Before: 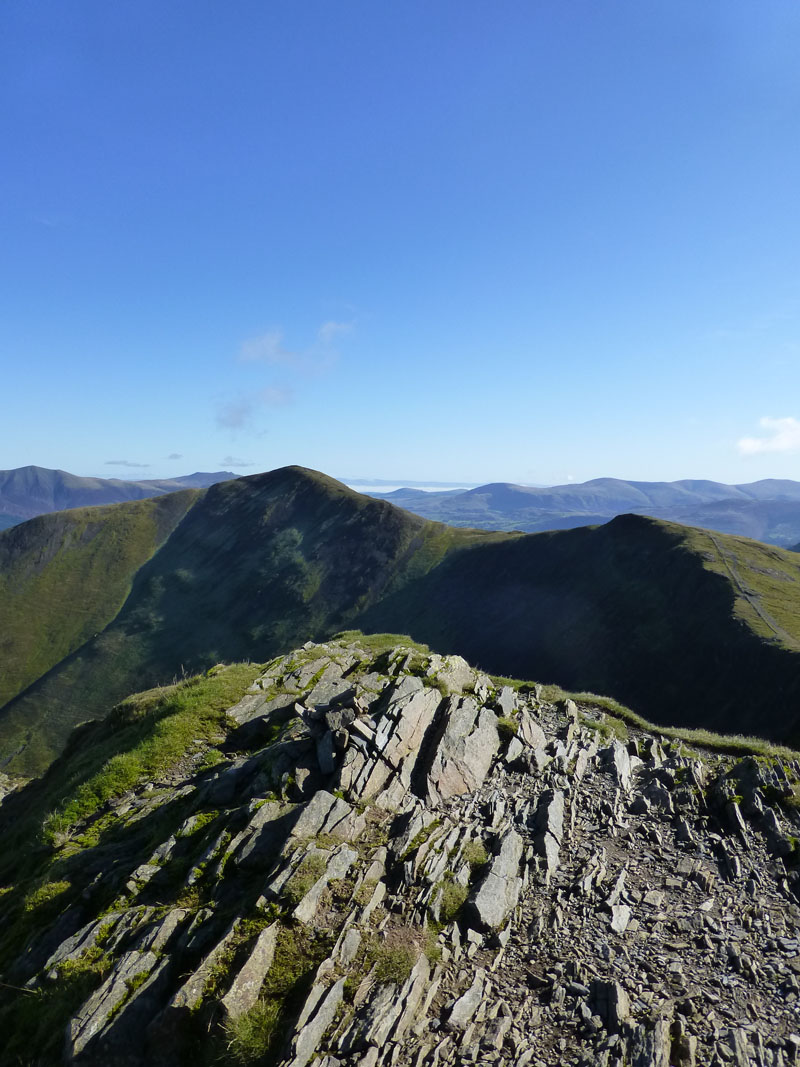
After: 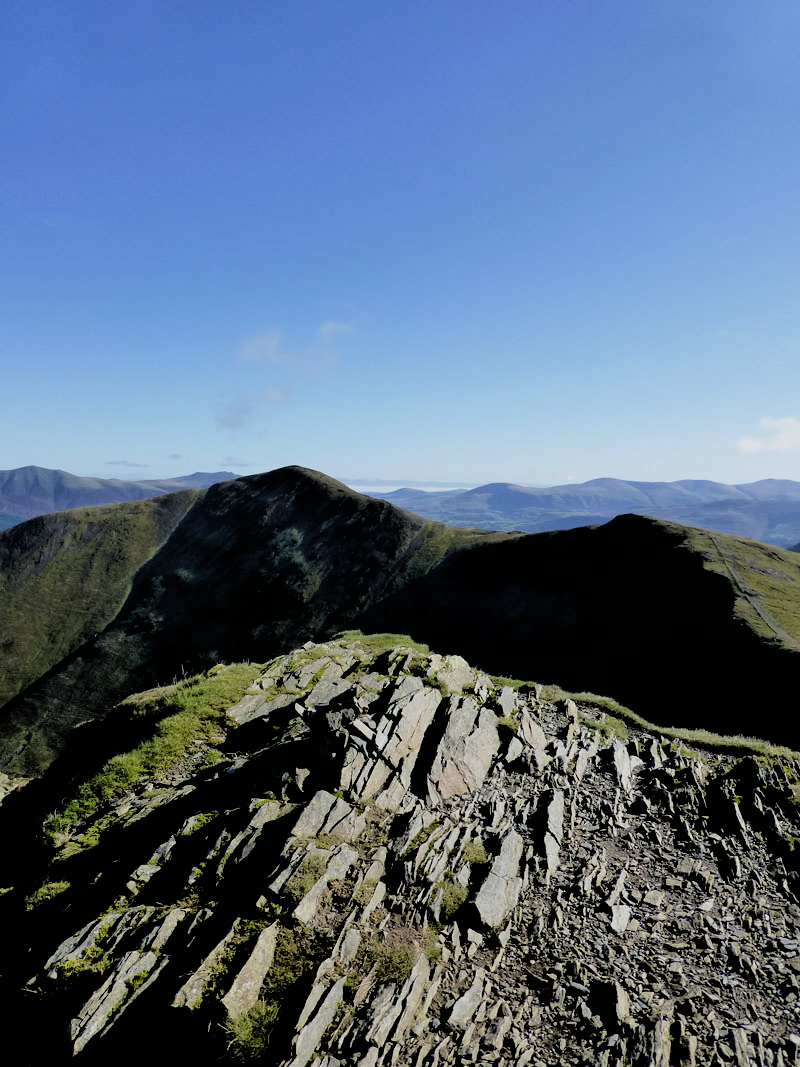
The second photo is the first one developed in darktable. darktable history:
shadows and highlights: shadows 32, highlights -32, soften with gaussian
filmic rgb: black relative exposure -3.31 EV, white relative exposure 3.45 EV, hardness 2.36, contrast 1.103
